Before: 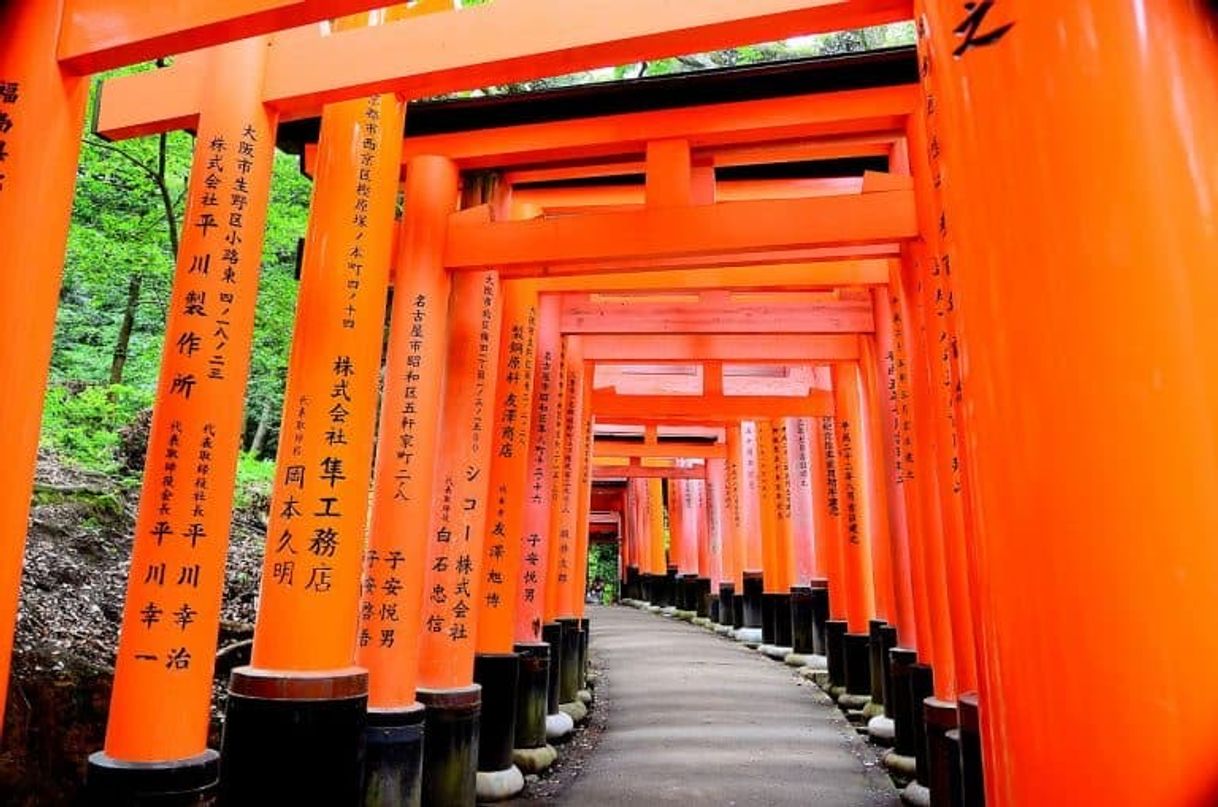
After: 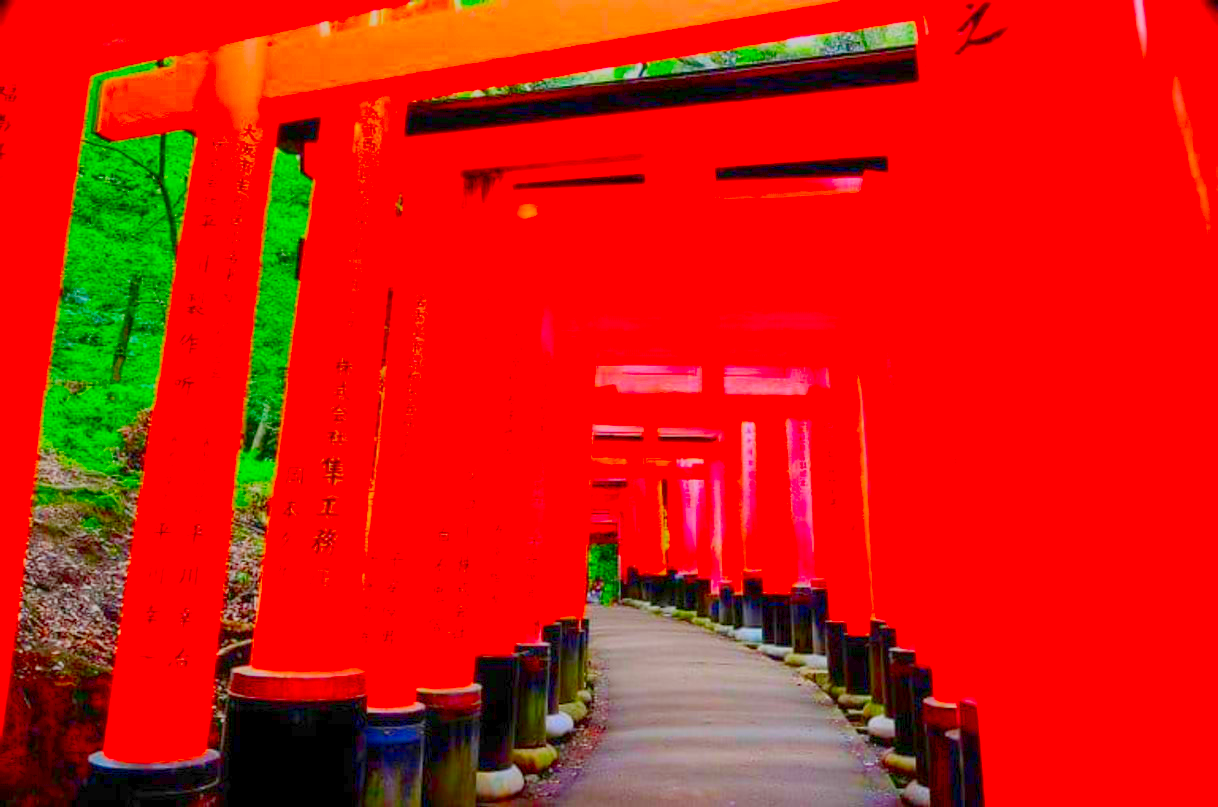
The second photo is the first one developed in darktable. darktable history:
color correction: highlights b* -0.01, saturation 2.99
color balance rgb: linear chroma grading › mid-tones 7.766%, perceptual saturation grading › global saturation 20%, perceptual saturation grading › highlights -24.716%, perceptual saturation grading › shadows 25.715%, contrast -29.994%
